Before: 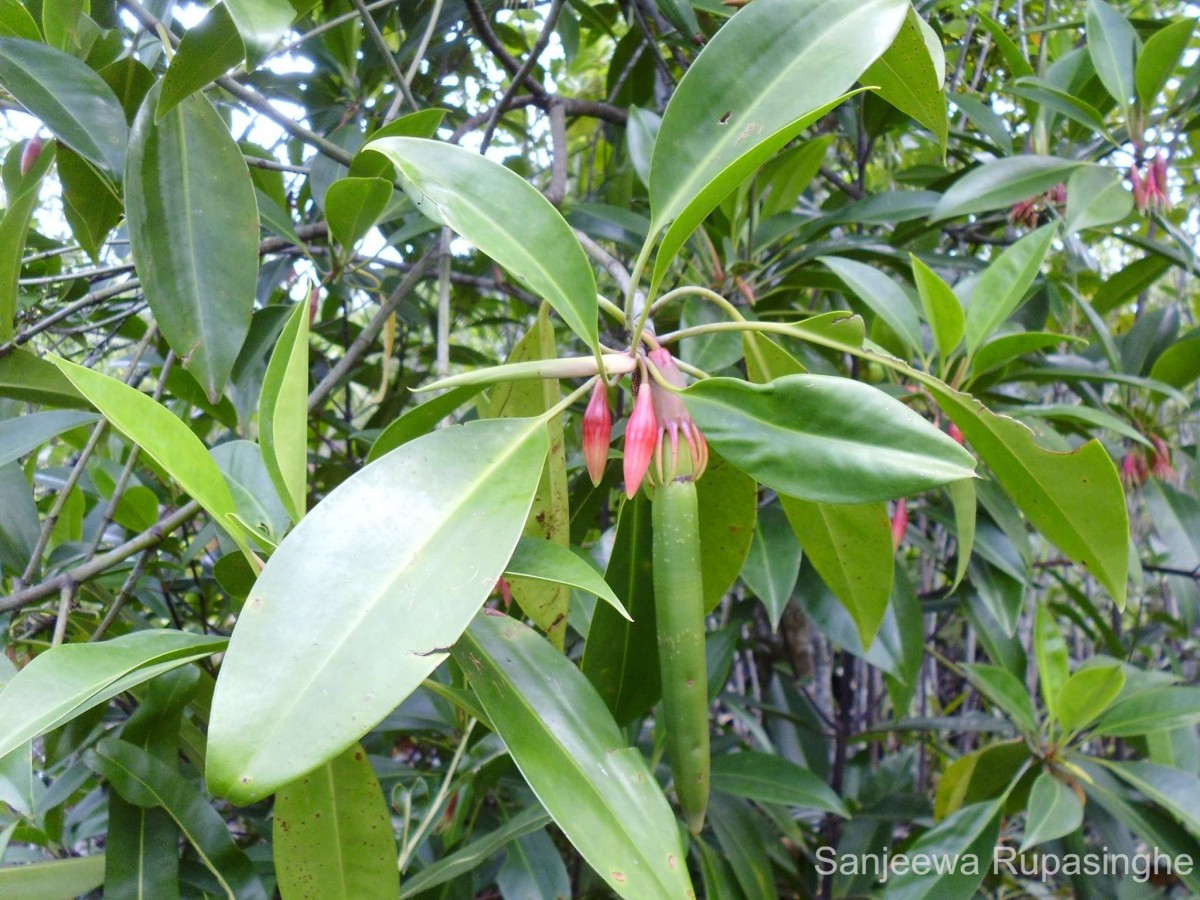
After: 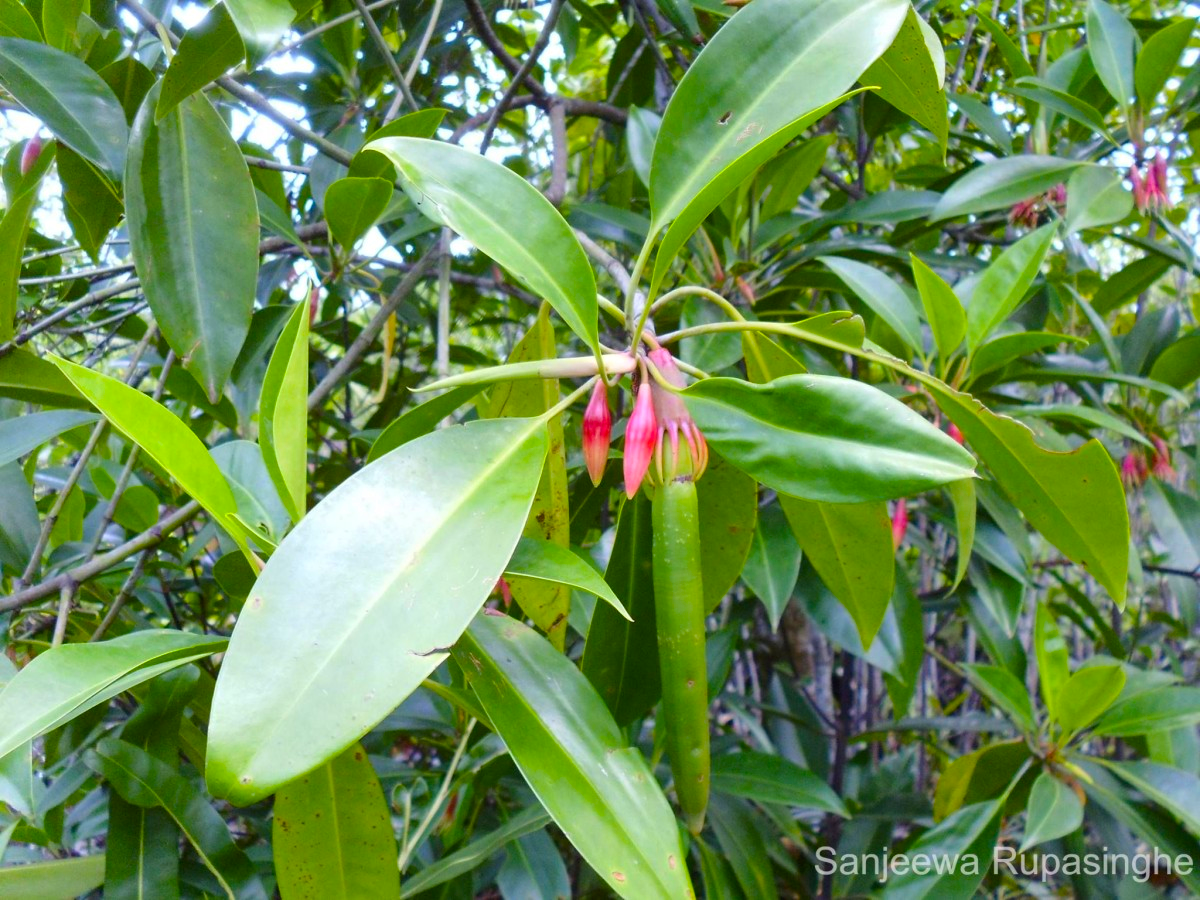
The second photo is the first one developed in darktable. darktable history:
color balance rgb: linear chroma grading › global chroma 15%, perceptual saturation grading › global saturation 30%
tone equalizer: on, module defaults
